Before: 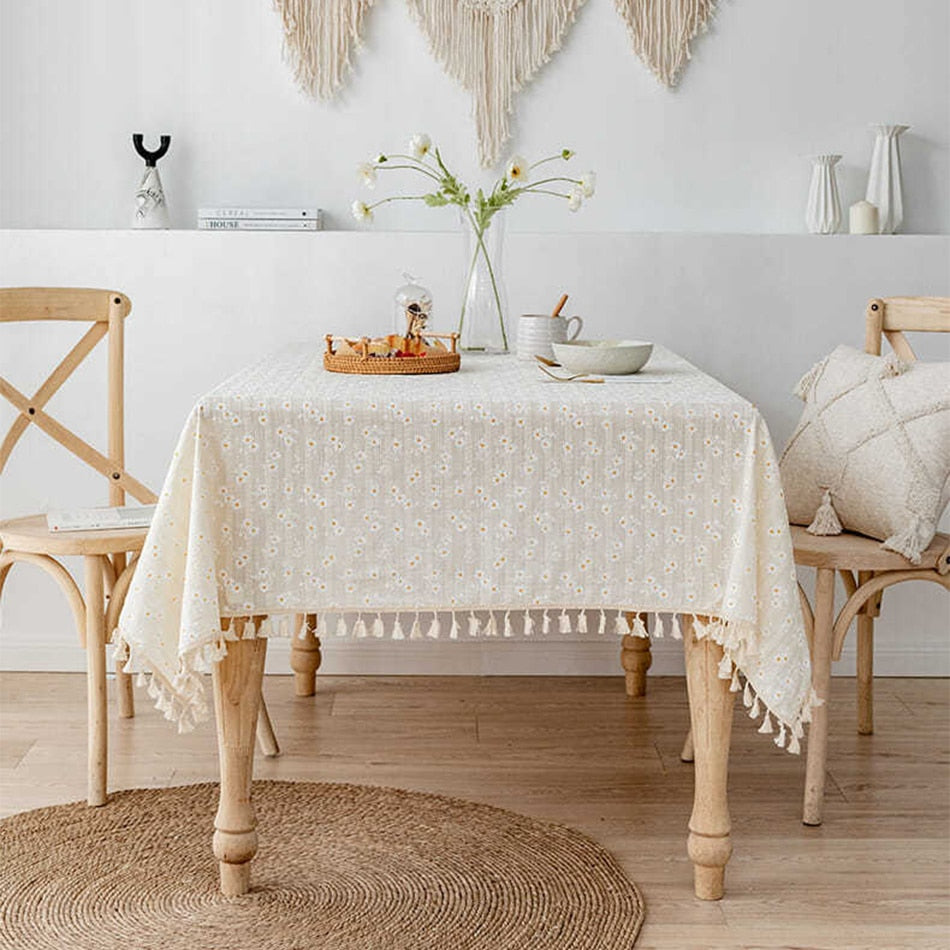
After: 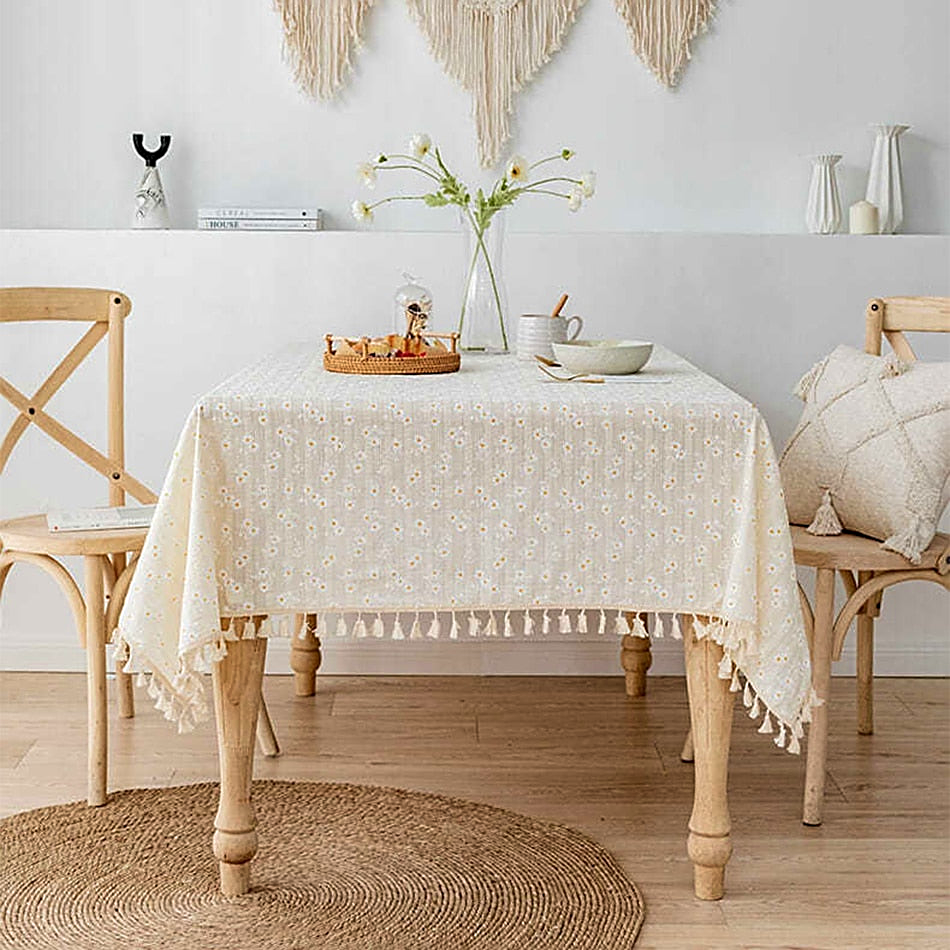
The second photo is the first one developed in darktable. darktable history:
exposure: compensate highlight preservation false
sharpen: on, module defaults
velvia: on, module defaults
